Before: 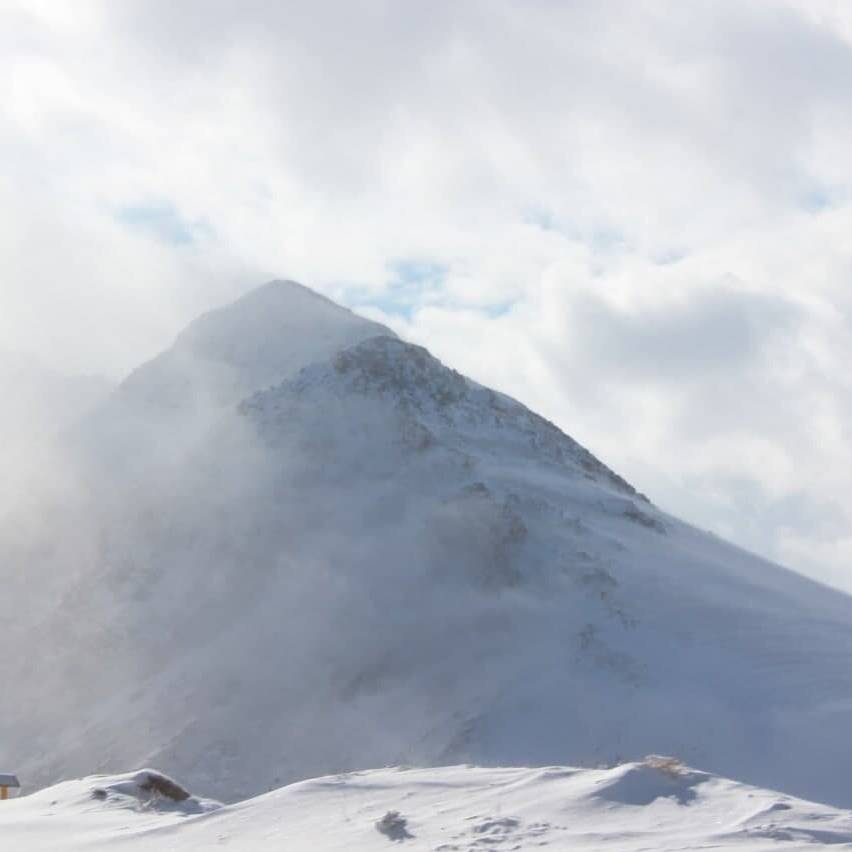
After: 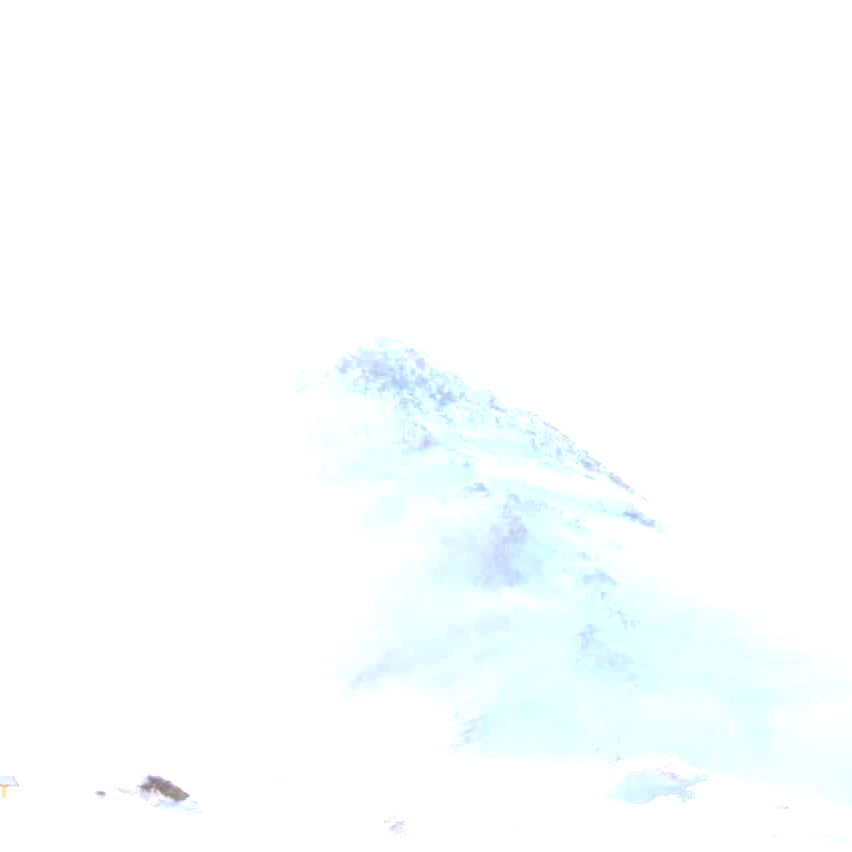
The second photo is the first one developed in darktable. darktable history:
tone equalizer: -8 EV -0.755 EV, -7 EV -0.675 EV, -6 EV -0.596 EV, -5 EV -0.398 EV, -3 EV 0.376 EV, -2 EV 0.6 EV, -1 EV 0.674 EV, +0 EV 0.729 EV
exposure: black level correction 0, exposure 1.663 EV, compensate highlight preservation false
